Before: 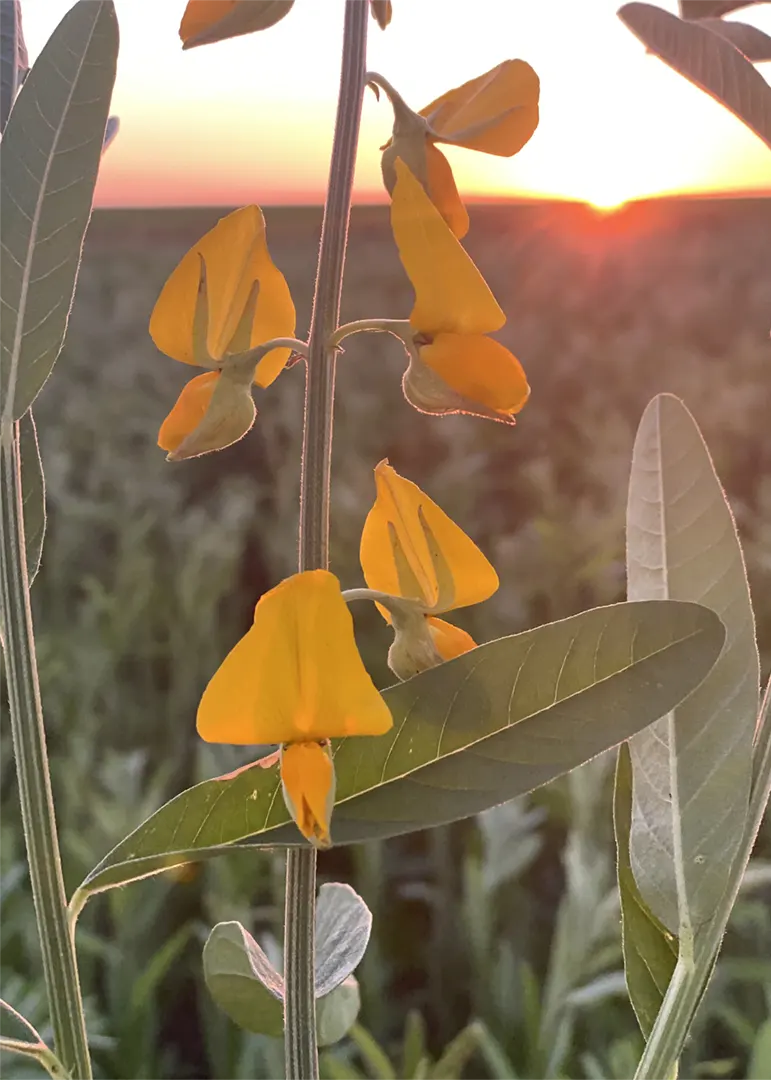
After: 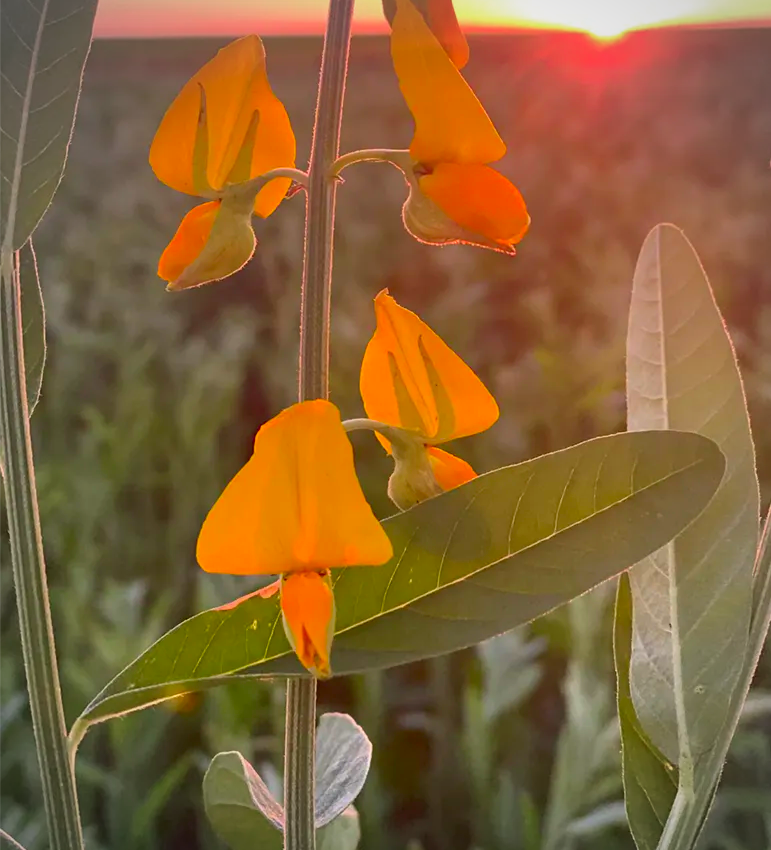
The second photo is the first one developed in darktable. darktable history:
contrast equalizer: octaves 7, y [[0.6 ×6], [0.55 ×6], [0 ×6], [0 ×6], [0 ×6]], mix -0.2
crop and rotate: top 15.774%, bottom 5.506%
vignetting: fall-off radius 45%, brightness -0.33
color correction: saturation 1.8
